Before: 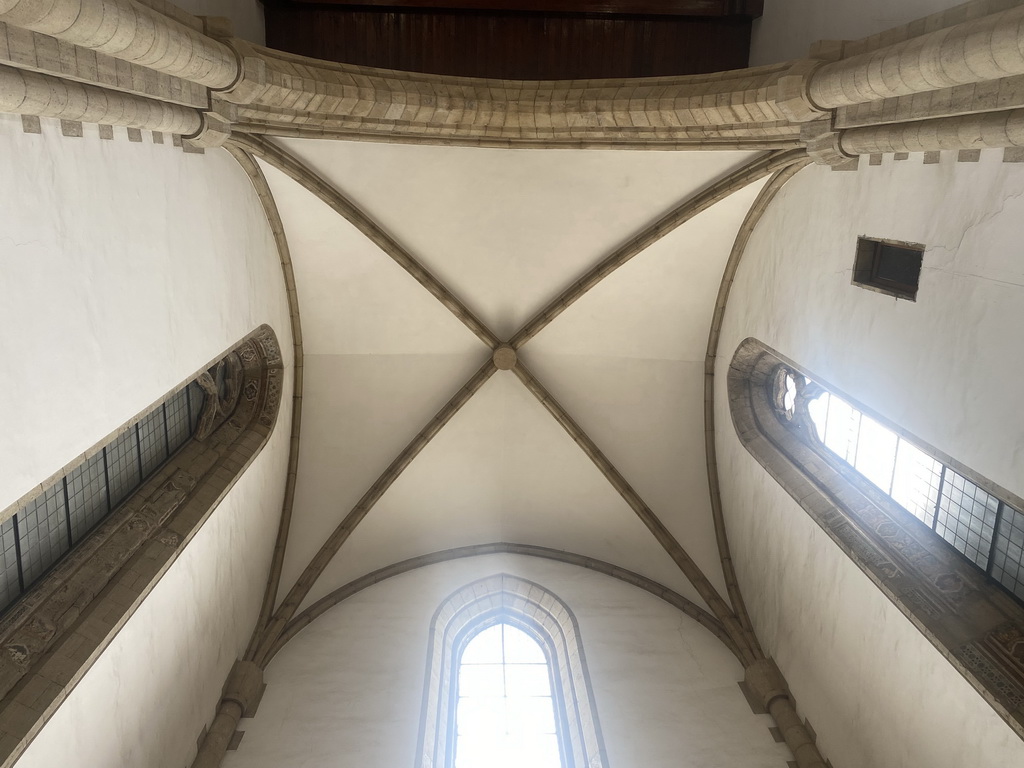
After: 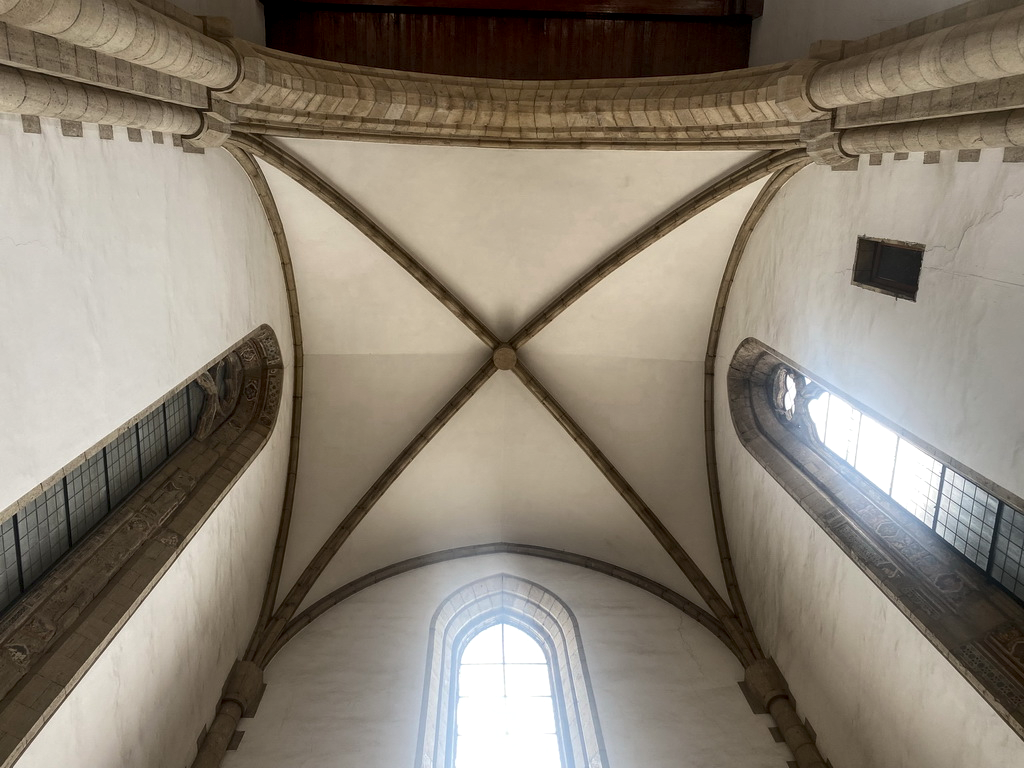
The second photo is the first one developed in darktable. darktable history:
tone equalizer: -8 EV 0.274 EV, -7 EV 0.41 EV, -6 EV 0.395 EV, -5 EV 0.273 EV, -3 EV -0.269 EV, -2 EV -0.416 EV, -1 EV -0.41 EV, +0 EV -0.244 EV
local contrast: detail 150%
